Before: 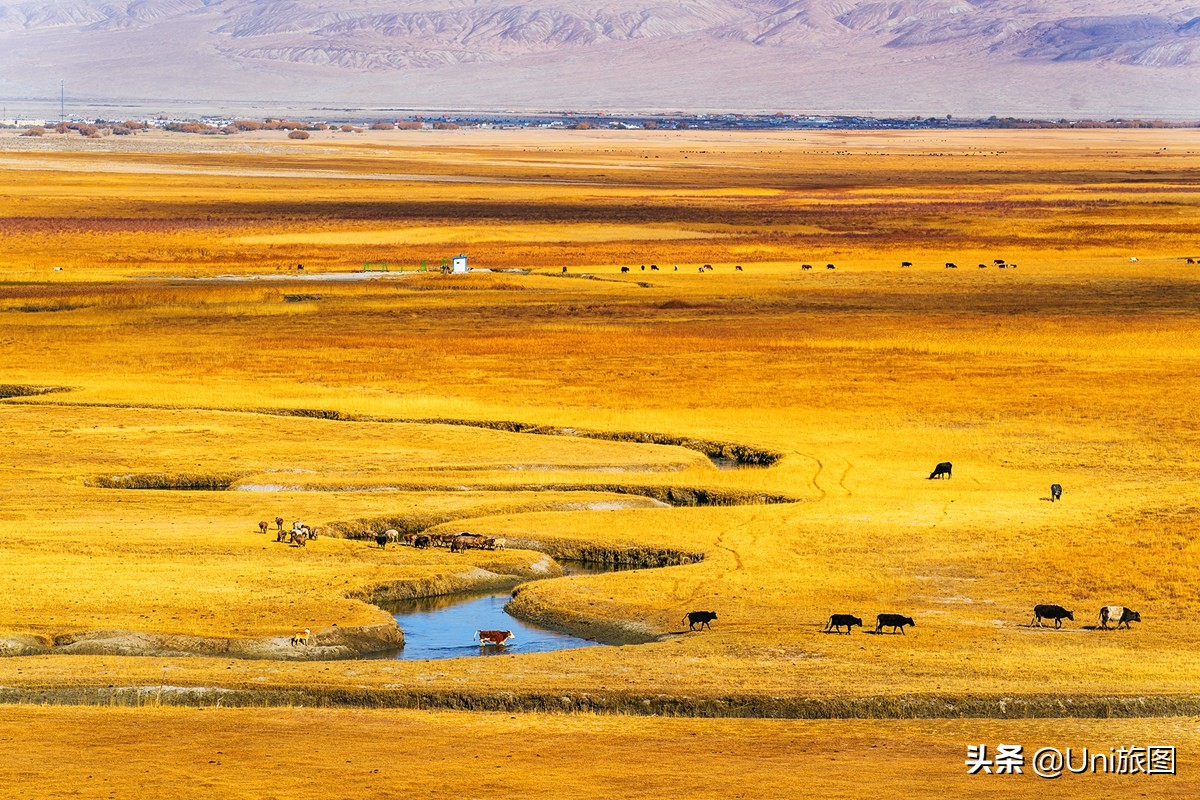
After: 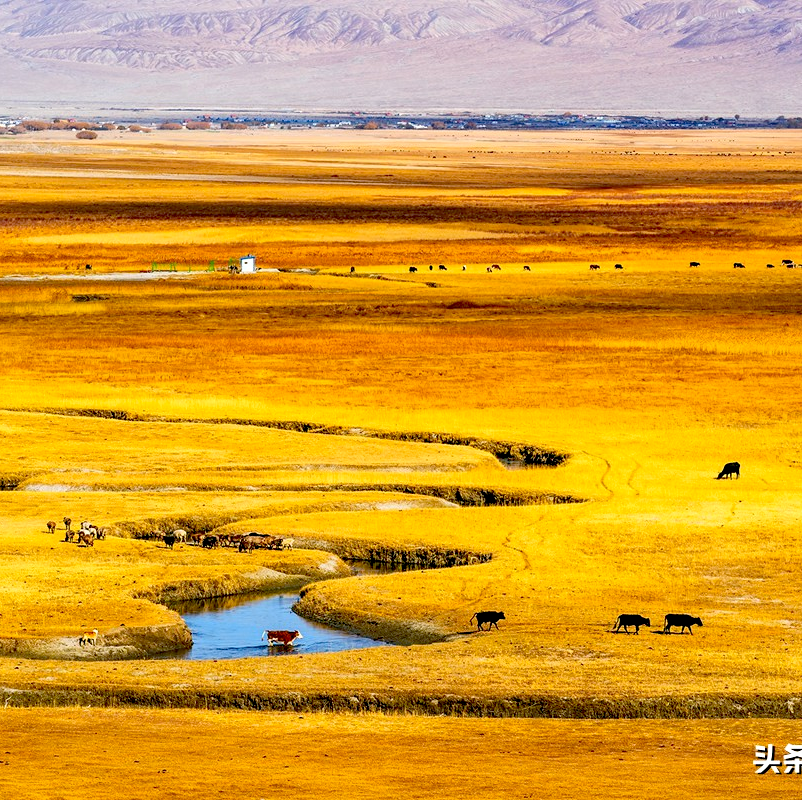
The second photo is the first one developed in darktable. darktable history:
crop and rotate: left 17.732%, right 15.423%
exposure: black level correction 0.025, exposure 0.182 EV, compensate highlight preservation false
